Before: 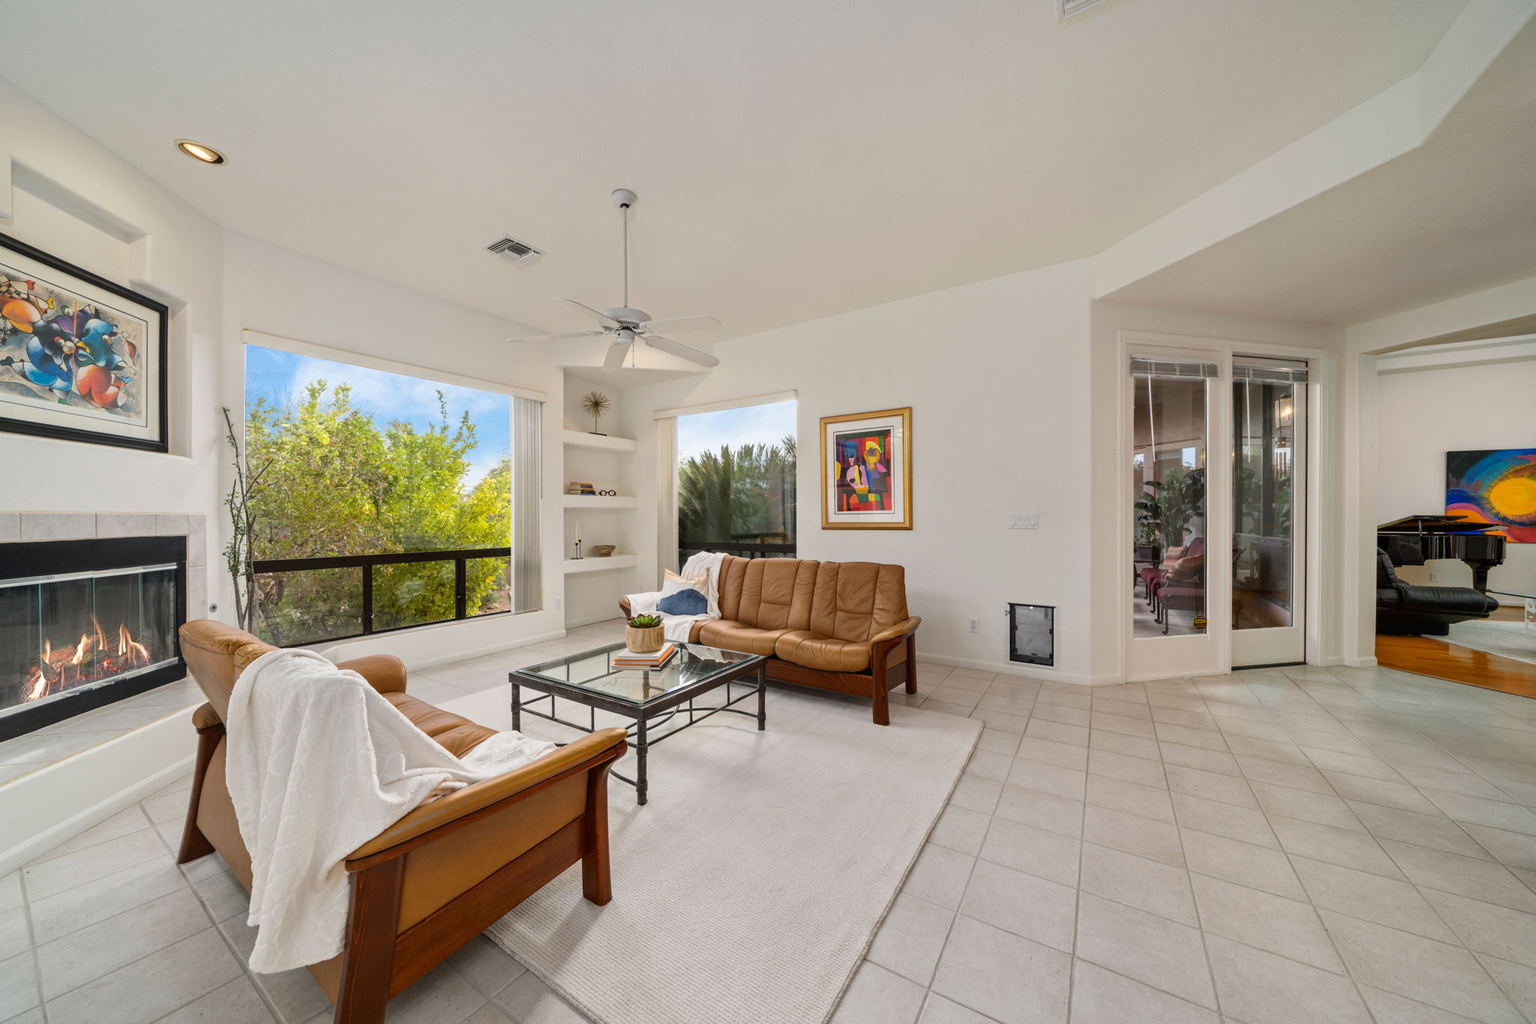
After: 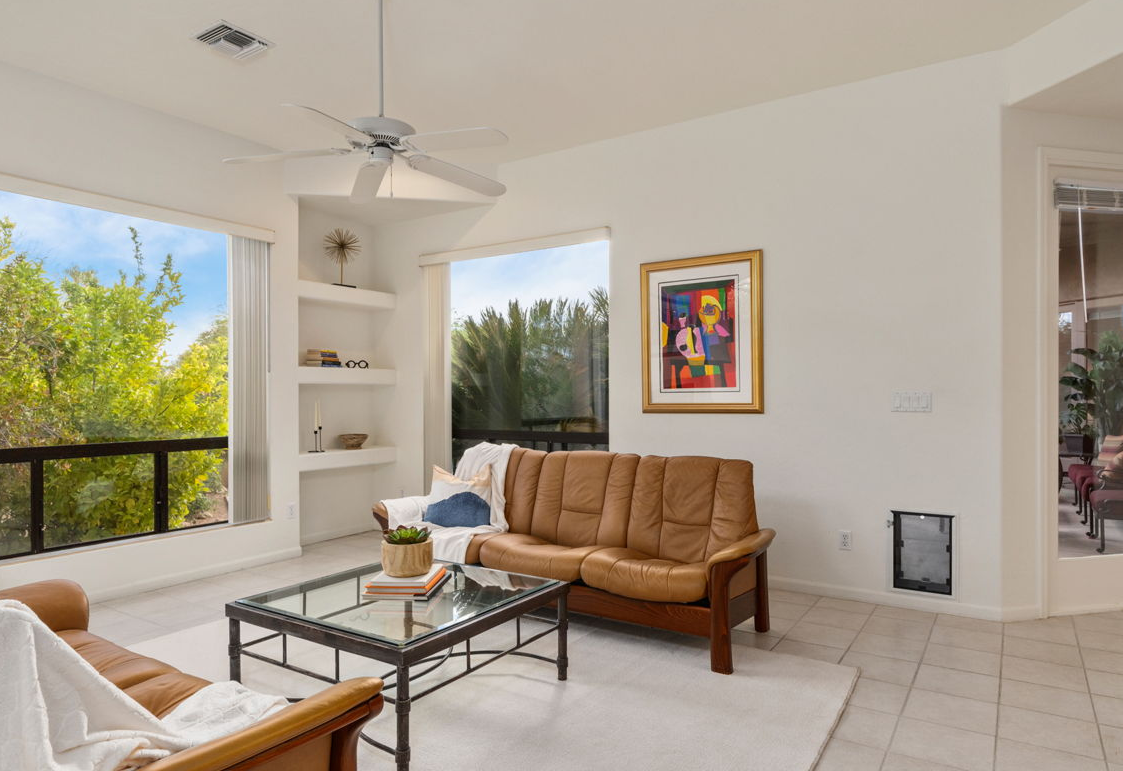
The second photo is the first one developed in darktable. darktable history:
crop and rotate: left 22.14%, top 21.5%, right 22.987%, bottom 21.952%
